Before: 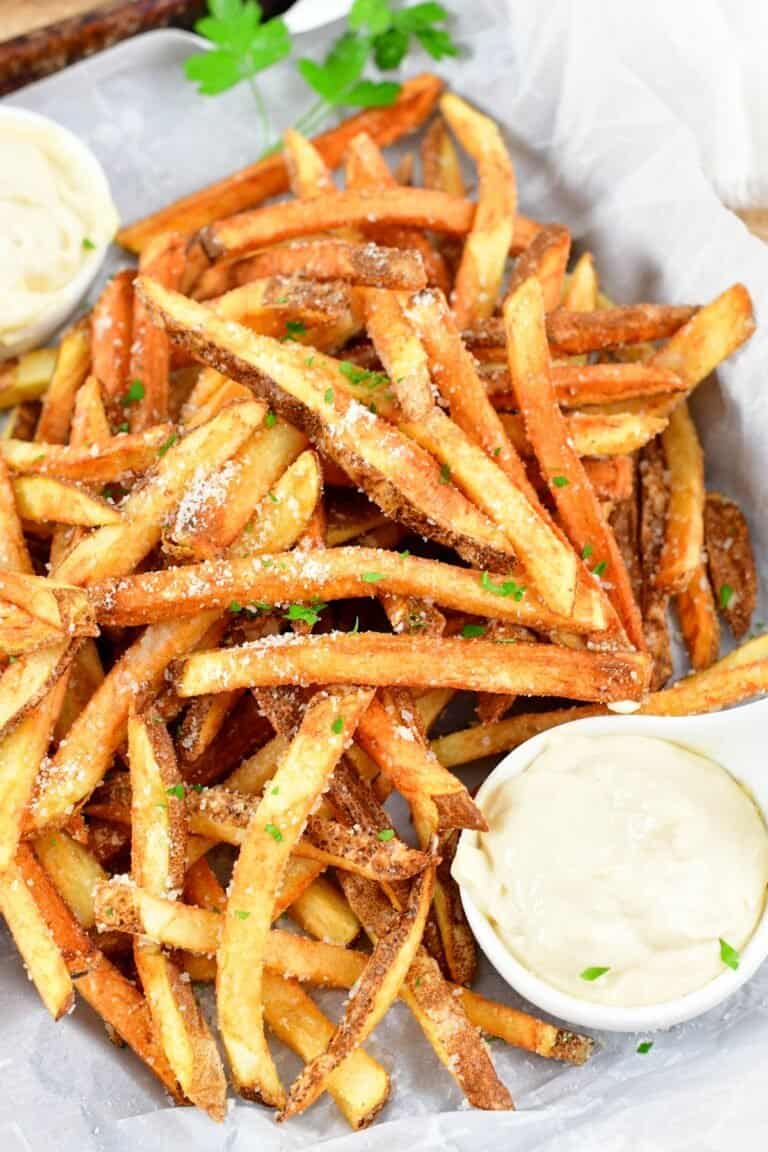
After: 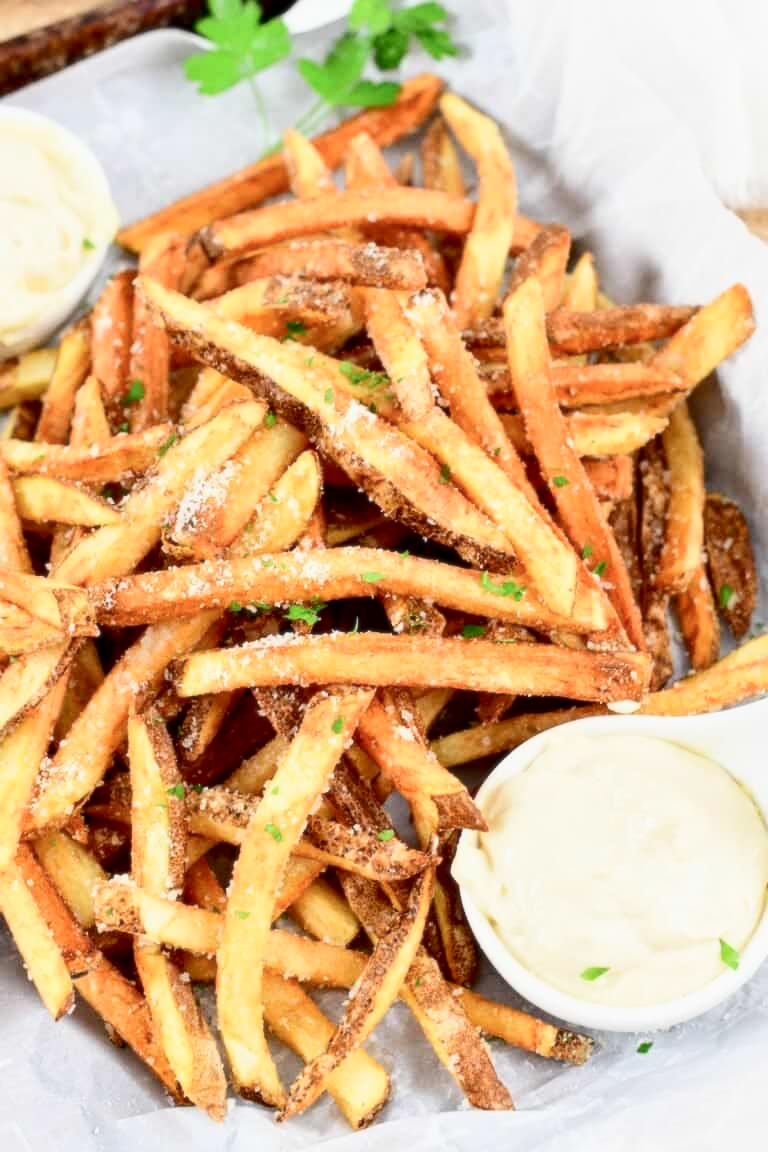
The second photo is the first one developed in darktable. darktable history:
exposure: black level correction 0.009, exposure -0.159 EV, compensate highlight preservation false
contrast brightness saturation: contrast 0.24, brightness 0.09
soften: size 10%, saturation 50%, brightness 0.2 EV, mix 10%
